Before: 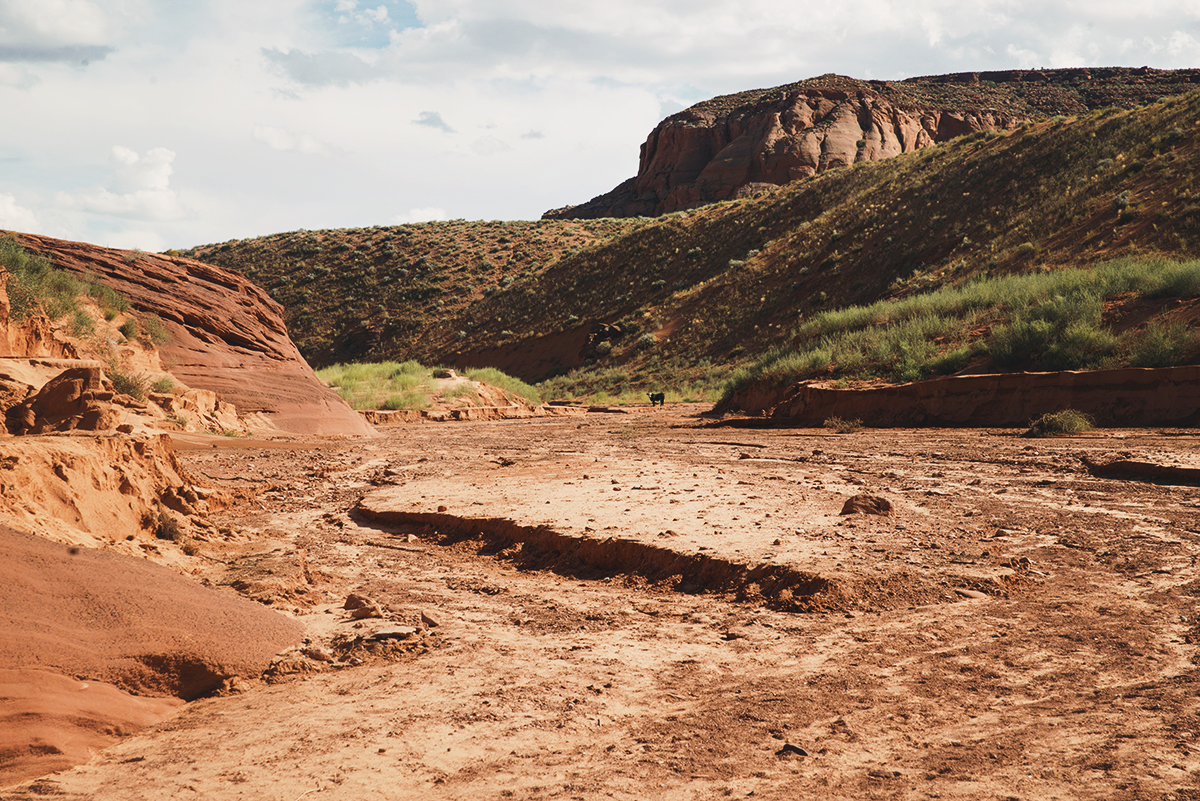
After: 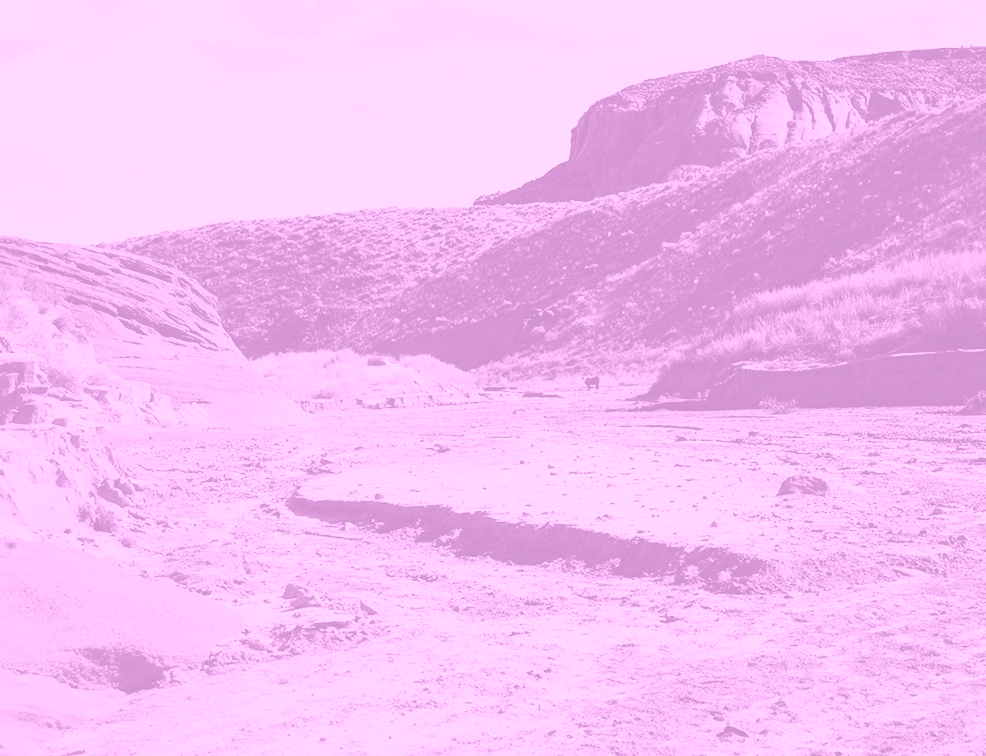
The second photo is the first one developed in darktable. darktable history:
crop and rotate: angle 1°, left 4.281%, top 0.642%, right 11.383%, bottom 2.486%
colorize: hue 331.2°, saturation 75%, source mix 30.28%, lightness 70.52%, version 1
filmic rgb: black relative exposure -7.5 EV, white relative exposure 5 EV, hardness 3.31, contrast 1.3, contrast in shadows safe
